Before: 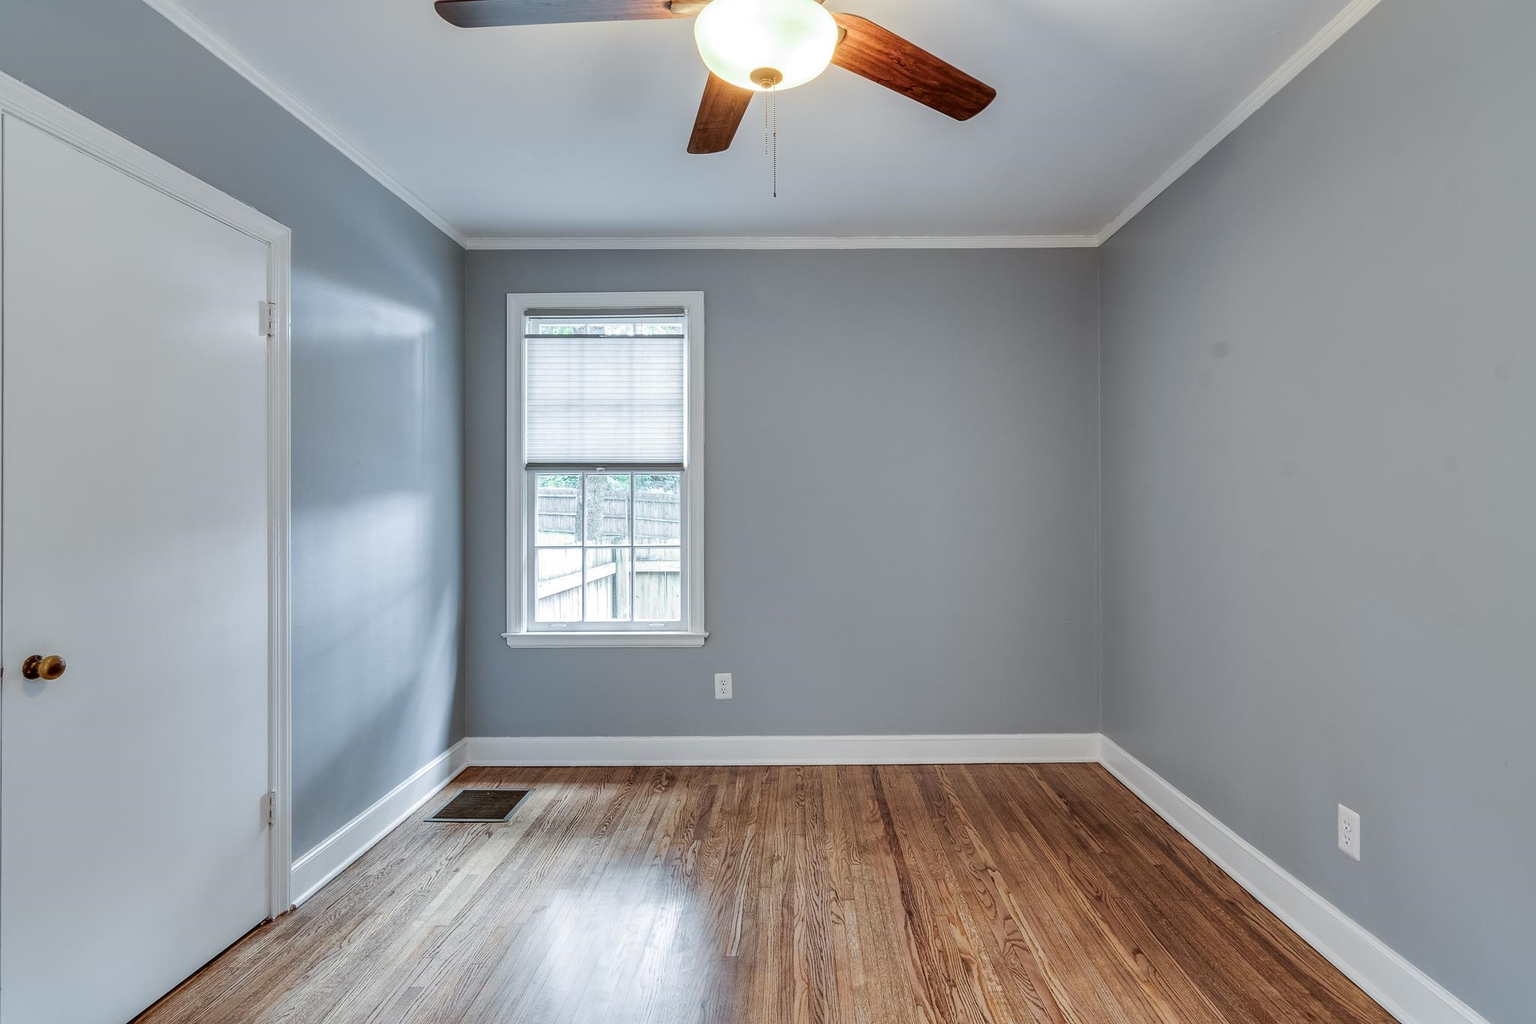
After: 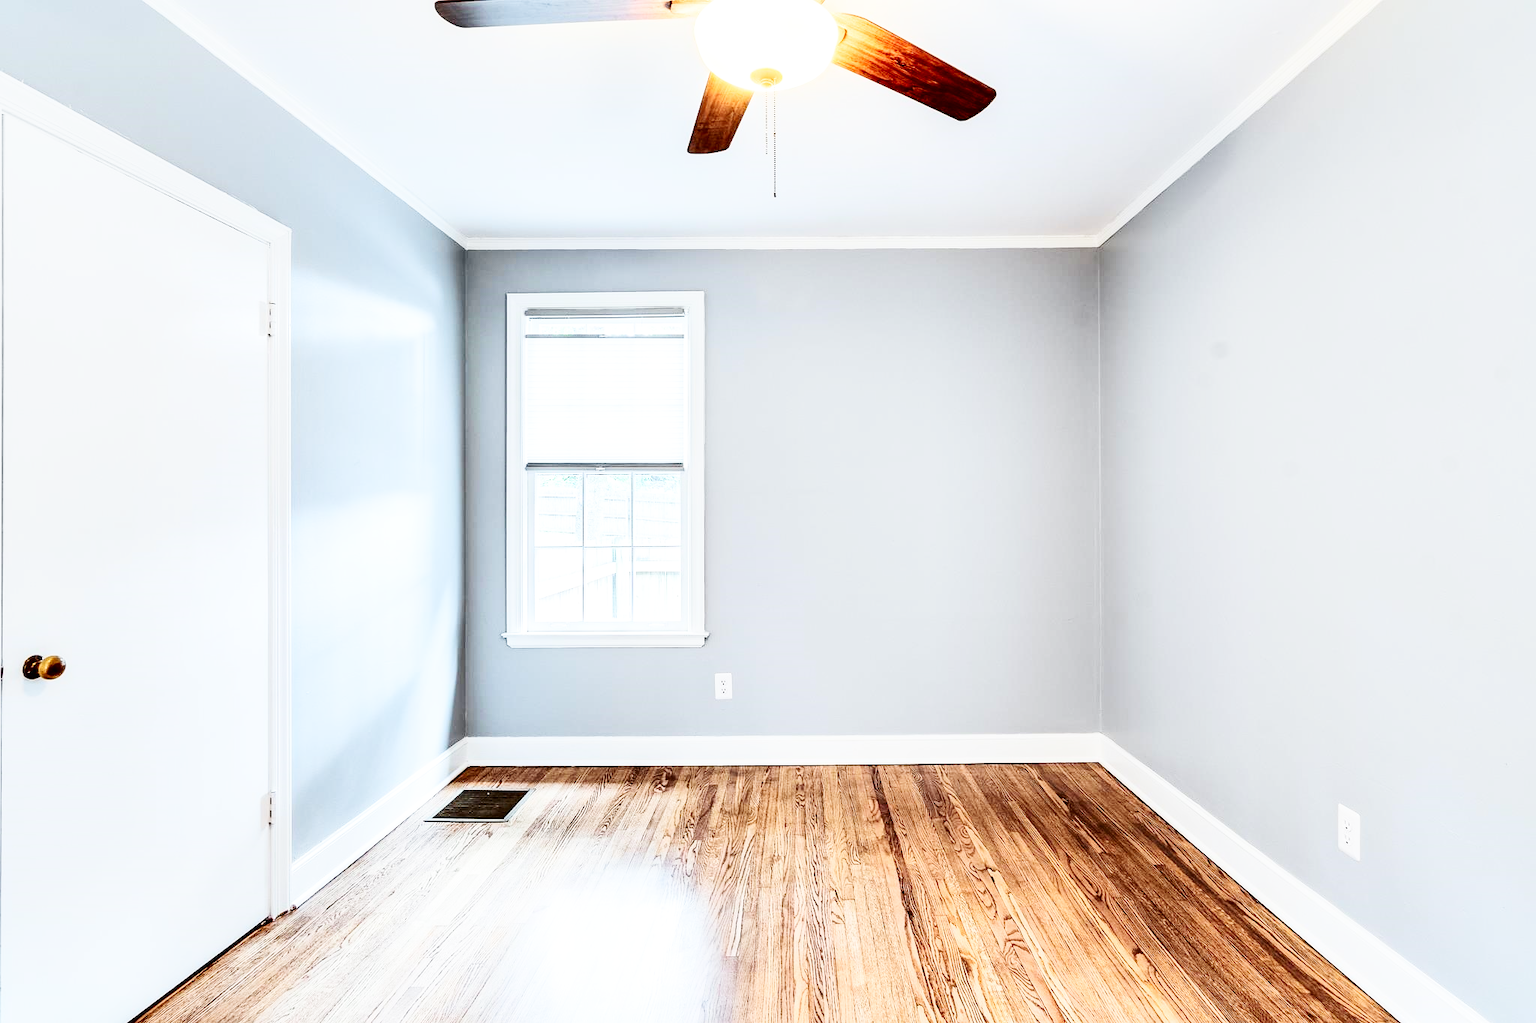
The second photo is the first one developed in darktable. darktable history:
base curve: curves: ch0 [(0, 0.003) (0.001, 0.002) (0.006, 0.004) (0.02, 0.022) (0.048, 0.086) (0.094, 0.234) (0.162, 0.431) (0.258, 0.629) (0.385, 0.8) (0.548, 0.918) (0.751, 0.988) (1, 1)], preserve colors none
contrast brightness saturation: contrast 0.296
